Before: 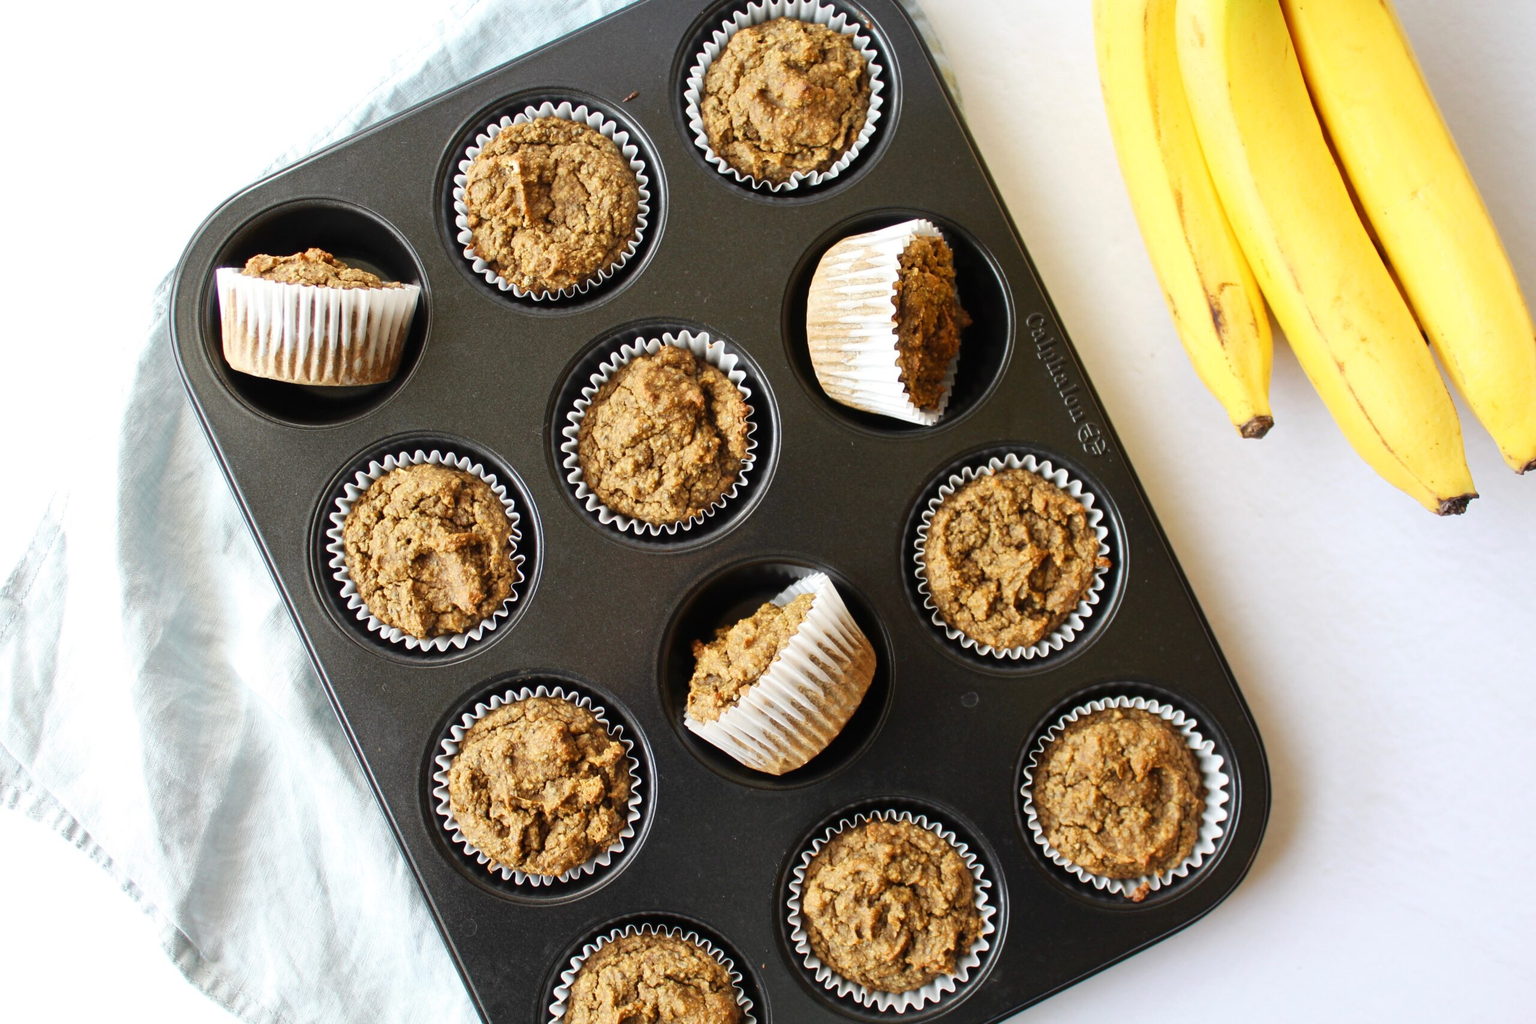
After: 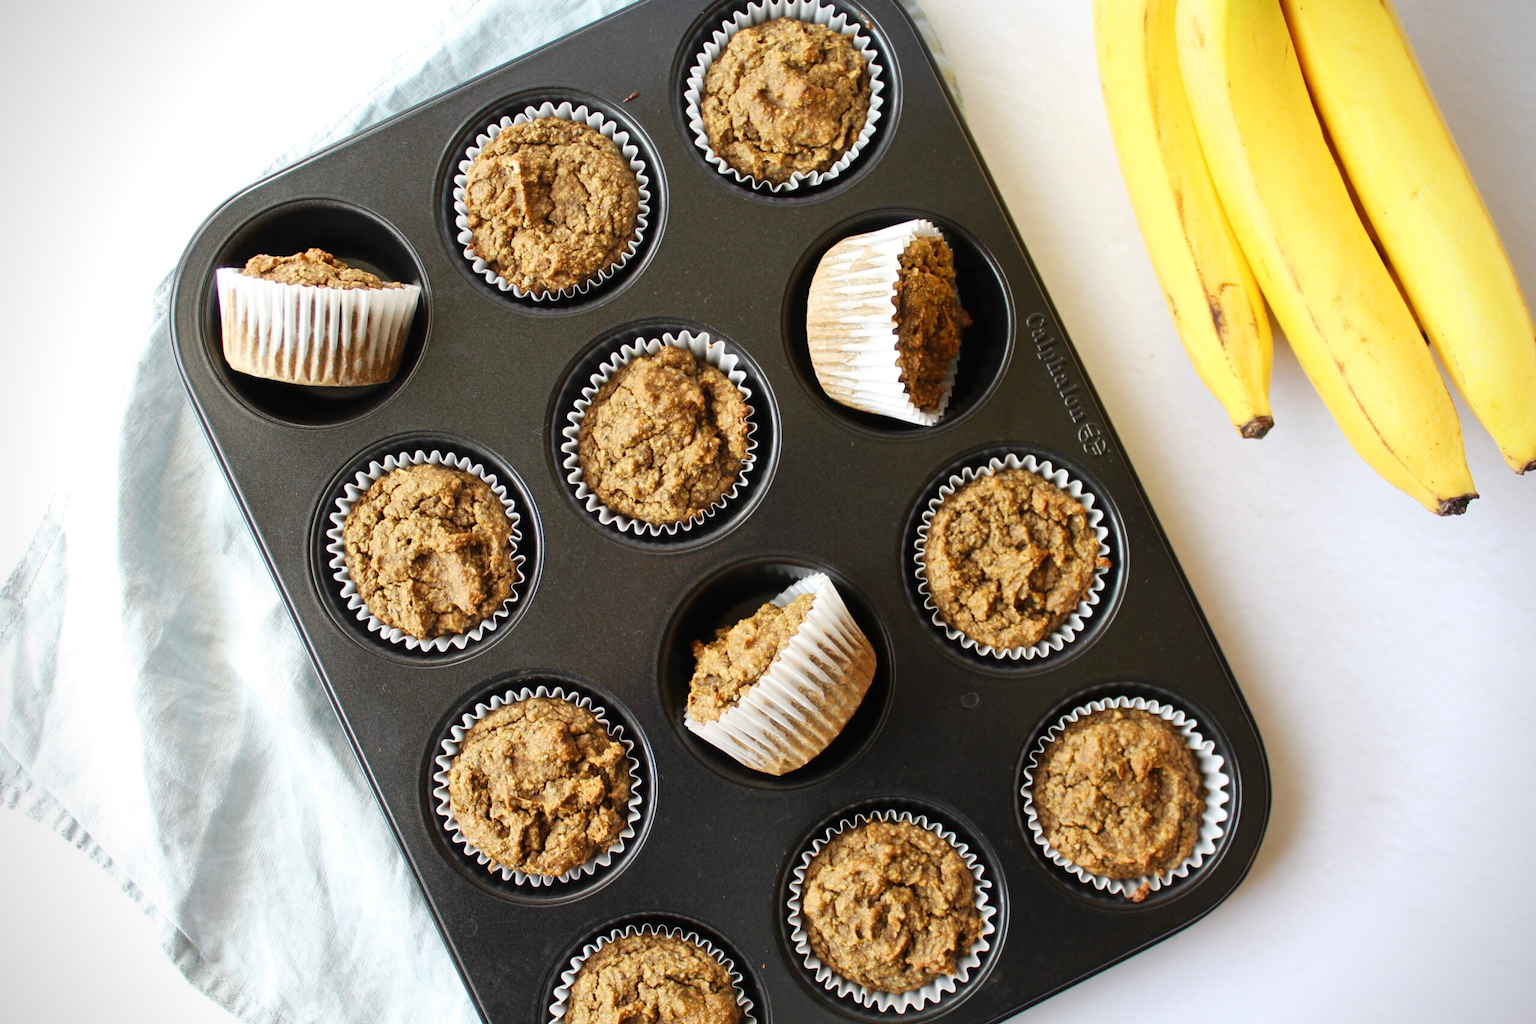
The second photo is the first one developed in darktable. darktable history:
vignetting: fall-off start 92.55%, brightness -0.64, saturation -0.015
